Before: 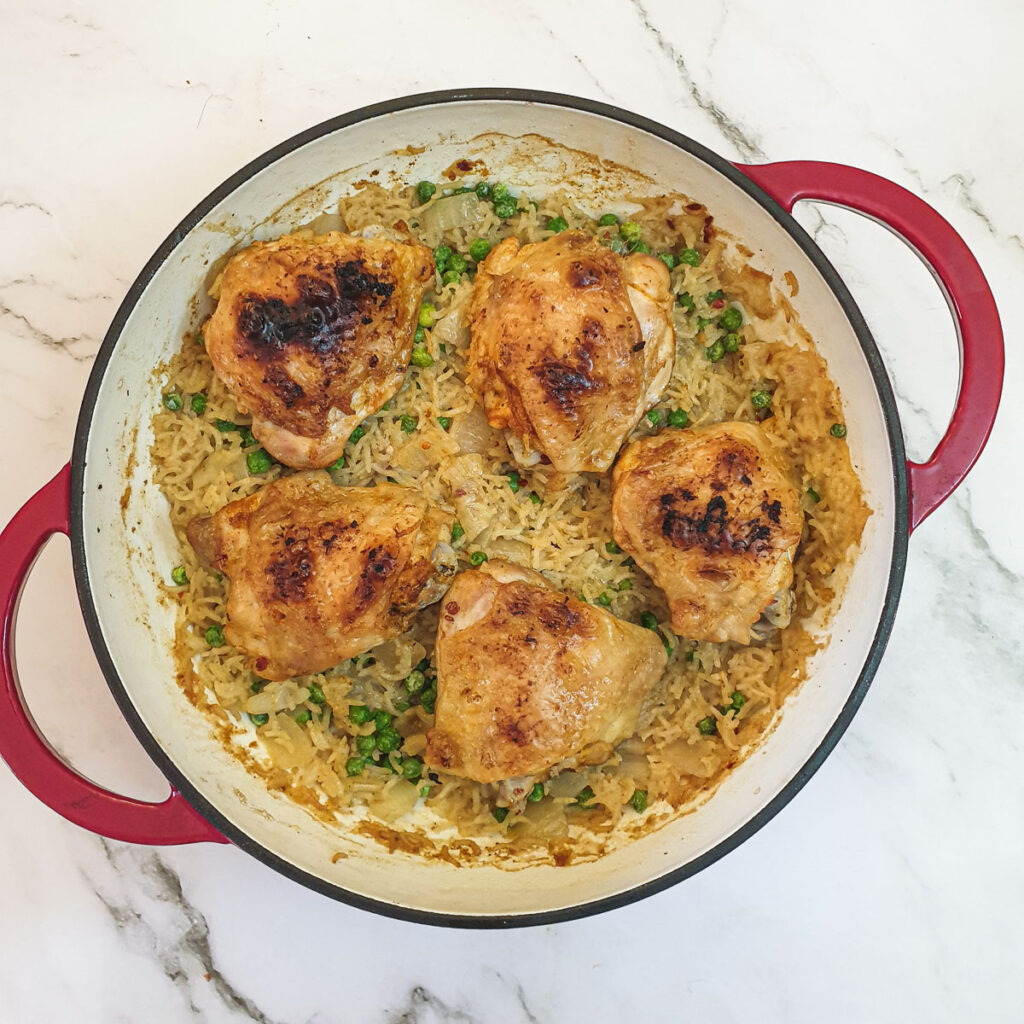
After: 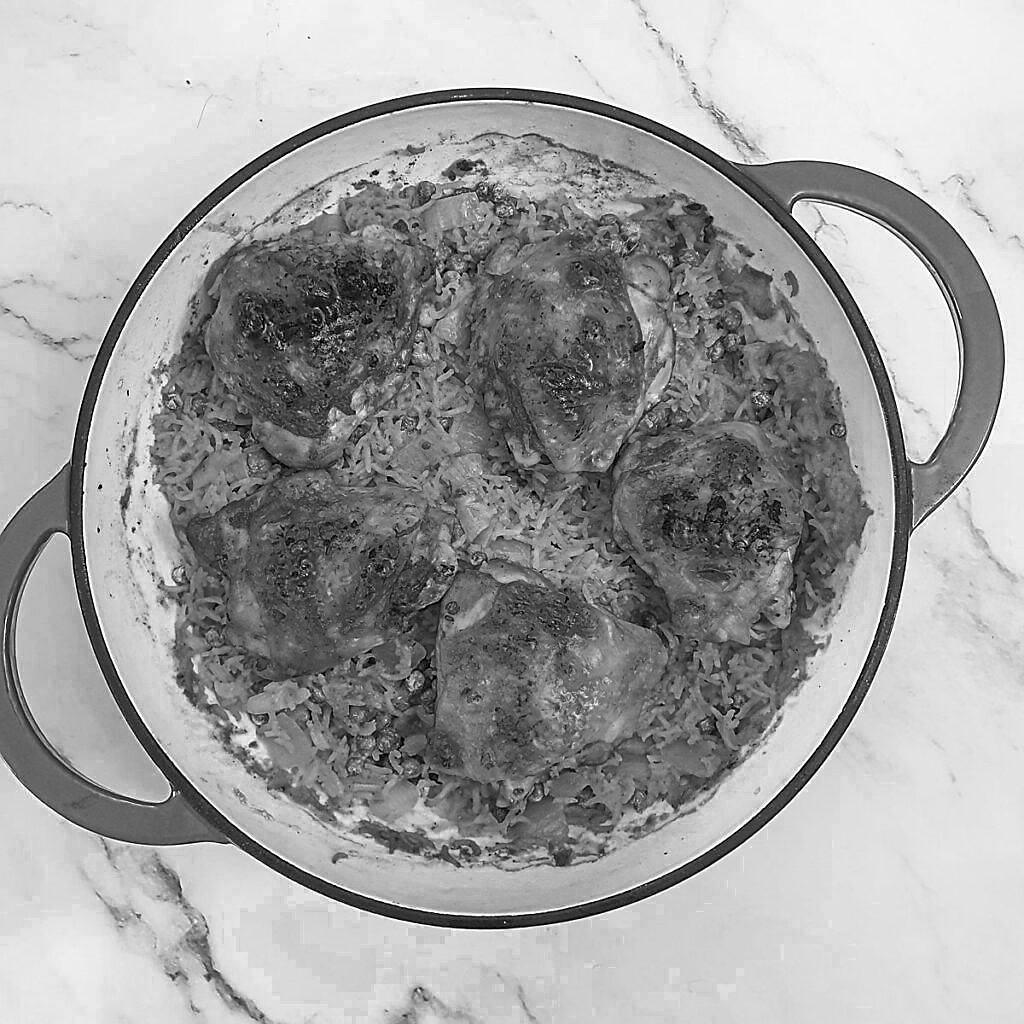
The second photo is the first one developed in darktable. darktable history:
color zones: curves: ch0 [(0.002, 0.589) (0.107, 0.484) (0.146, 0.249) (0.217, 0.352) (0.309, 0.525) (0.39, 0.404) (0.455, 0.169) (0.597, 0.055) (0.724, 0.212) (0.775, 0.691) (0.869, 0.571) (1, 0.587)]; ch1 [(0, 0) (0.143, 0) (0.286, 0) (0.429, 0) (0.571, 0) (0.714, 0) (0.857, 0)]
sharpen: radius 1.354, amount 1.267, threshold 0.76
